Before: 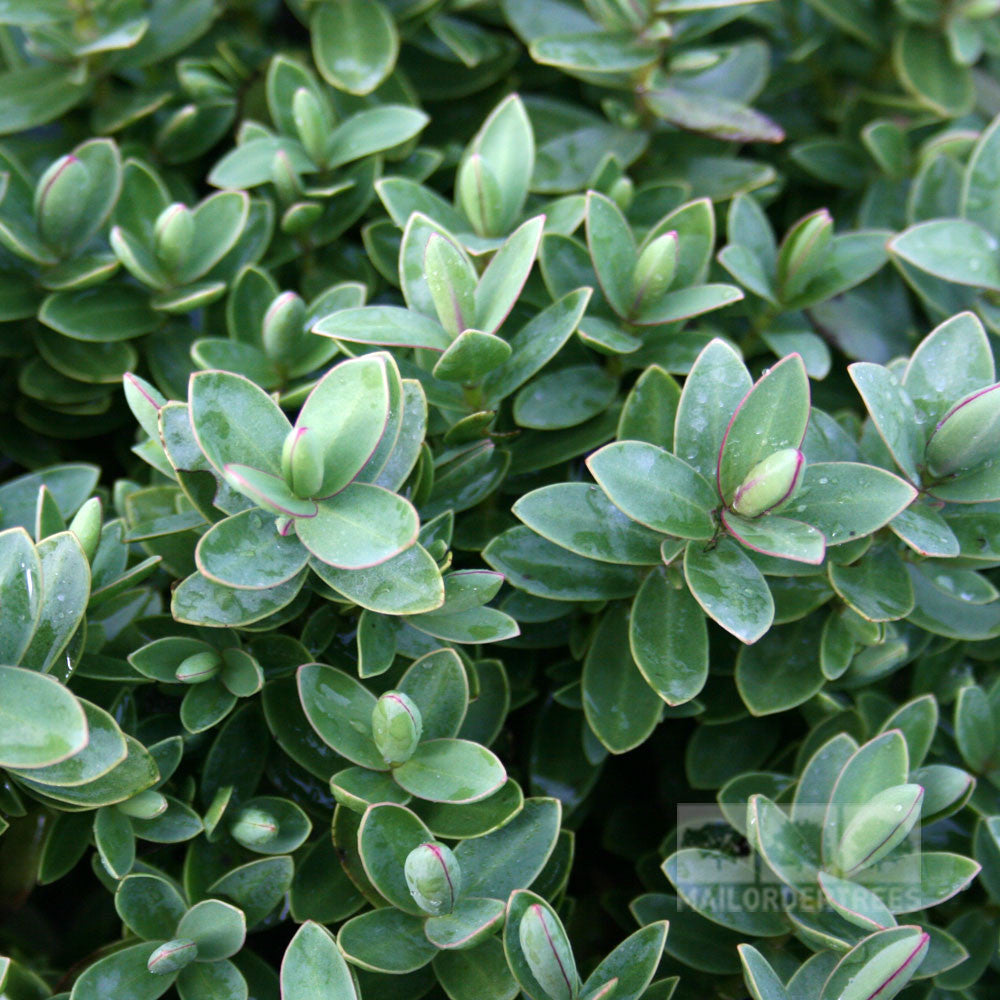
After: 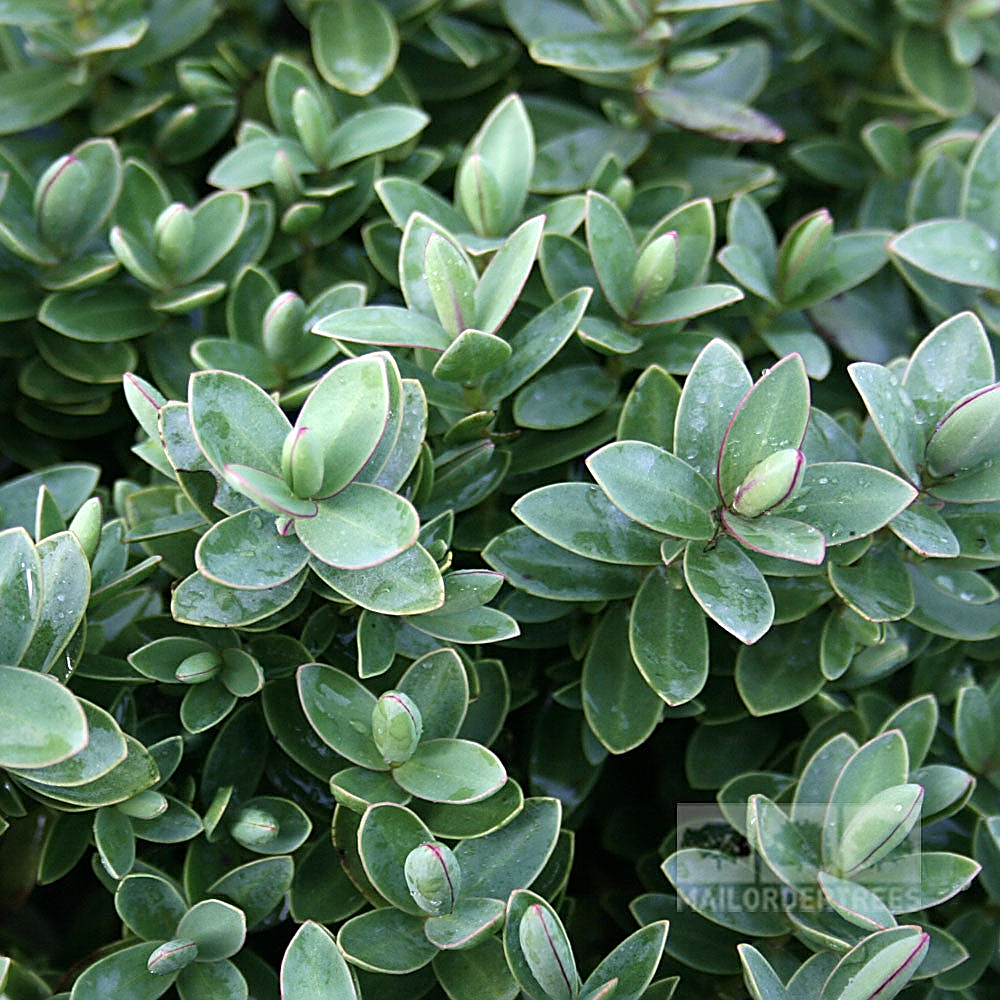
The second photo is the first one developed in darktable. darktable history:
sharpen: radius 1.685, amount 1.294
contrast brightness saturation: saturation -0.1
